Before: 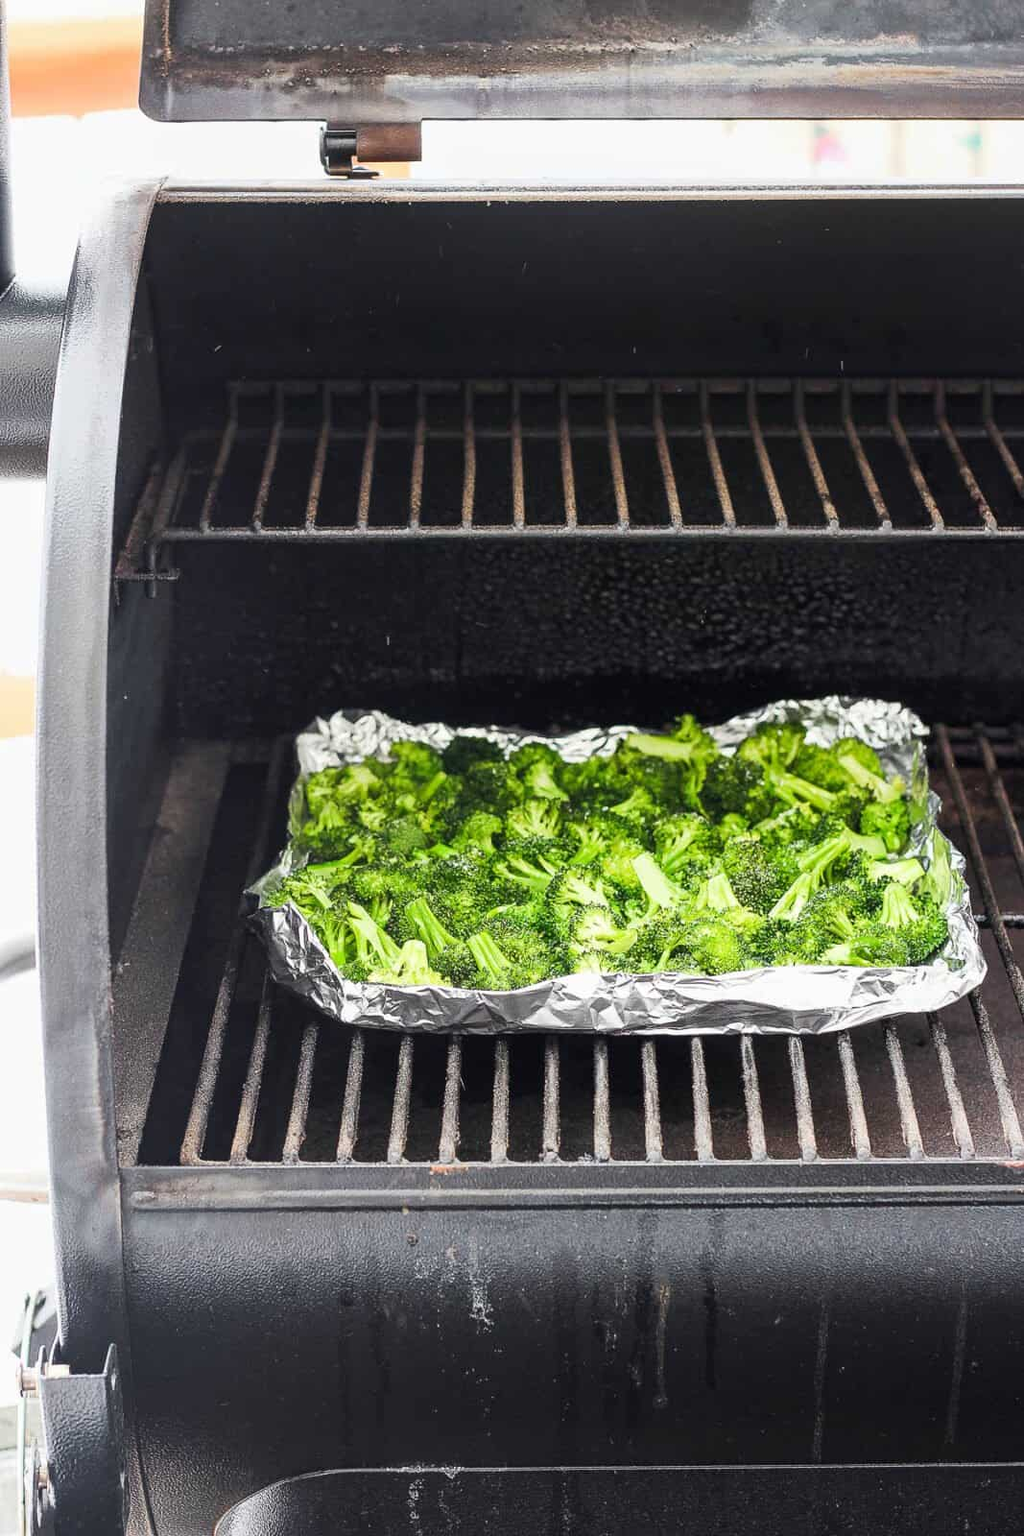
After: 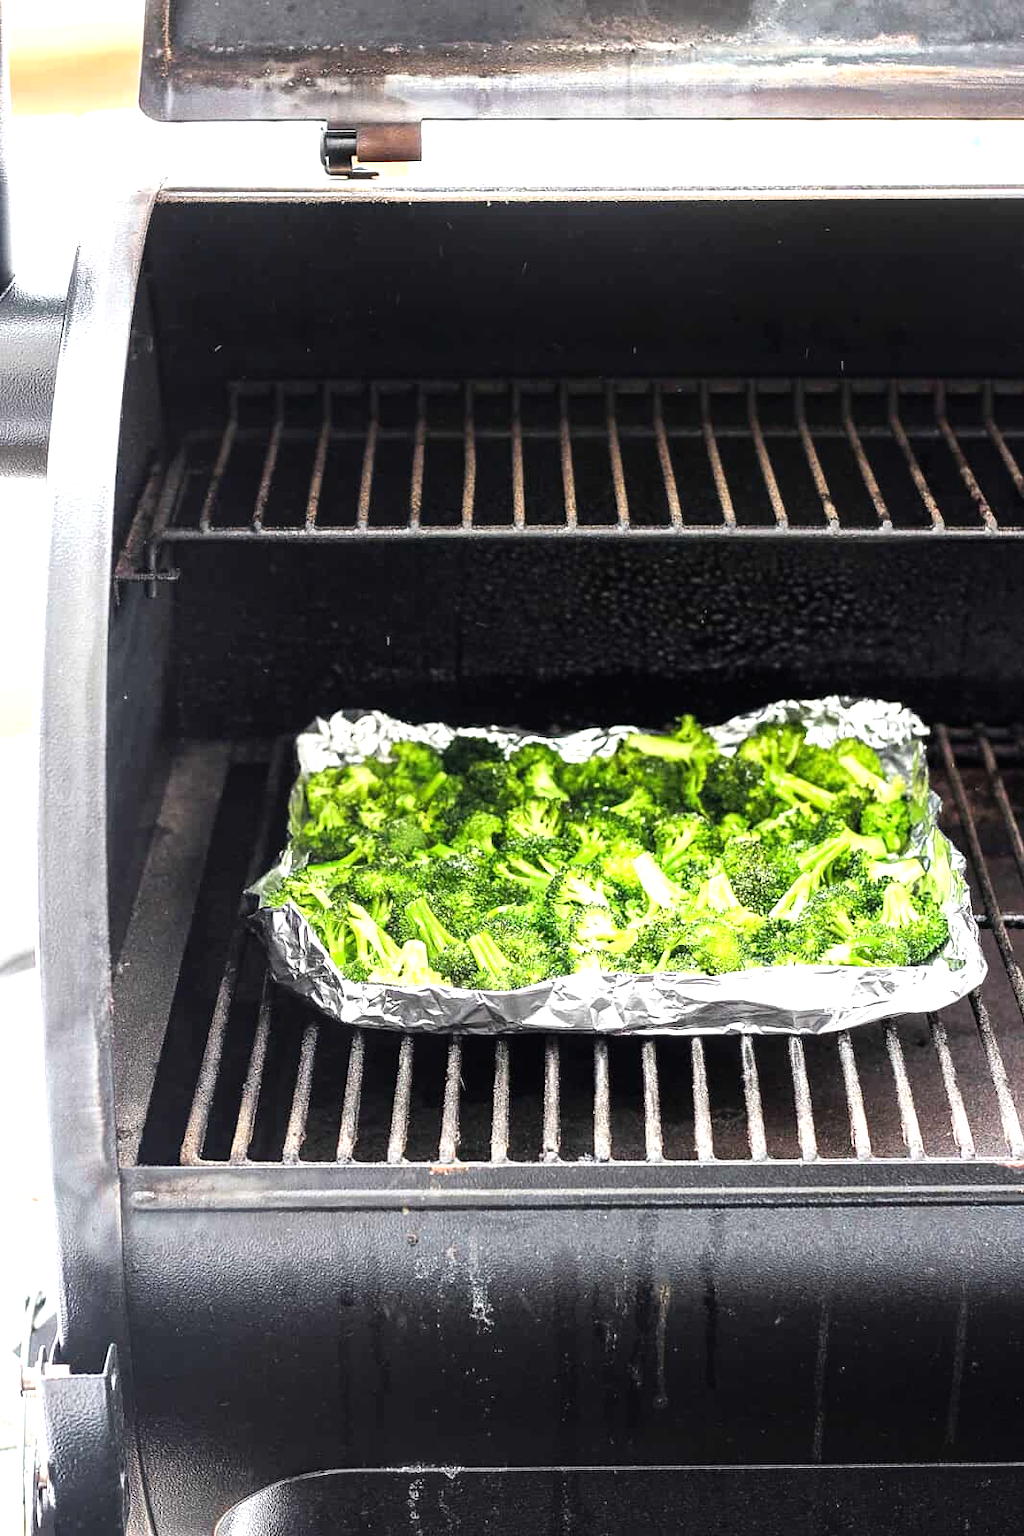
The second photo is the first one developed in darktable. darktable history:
tone equalizer: -8 EV -0.762 EV, -7 EV -0.712 EV, -6 EV -0.583 EV, -5 EV -0.422 EV, -3 EV 0.397 EV, -2 EV 0.6 EV, -1 EV 0.701 EV, +0 EV 0.749 EV
